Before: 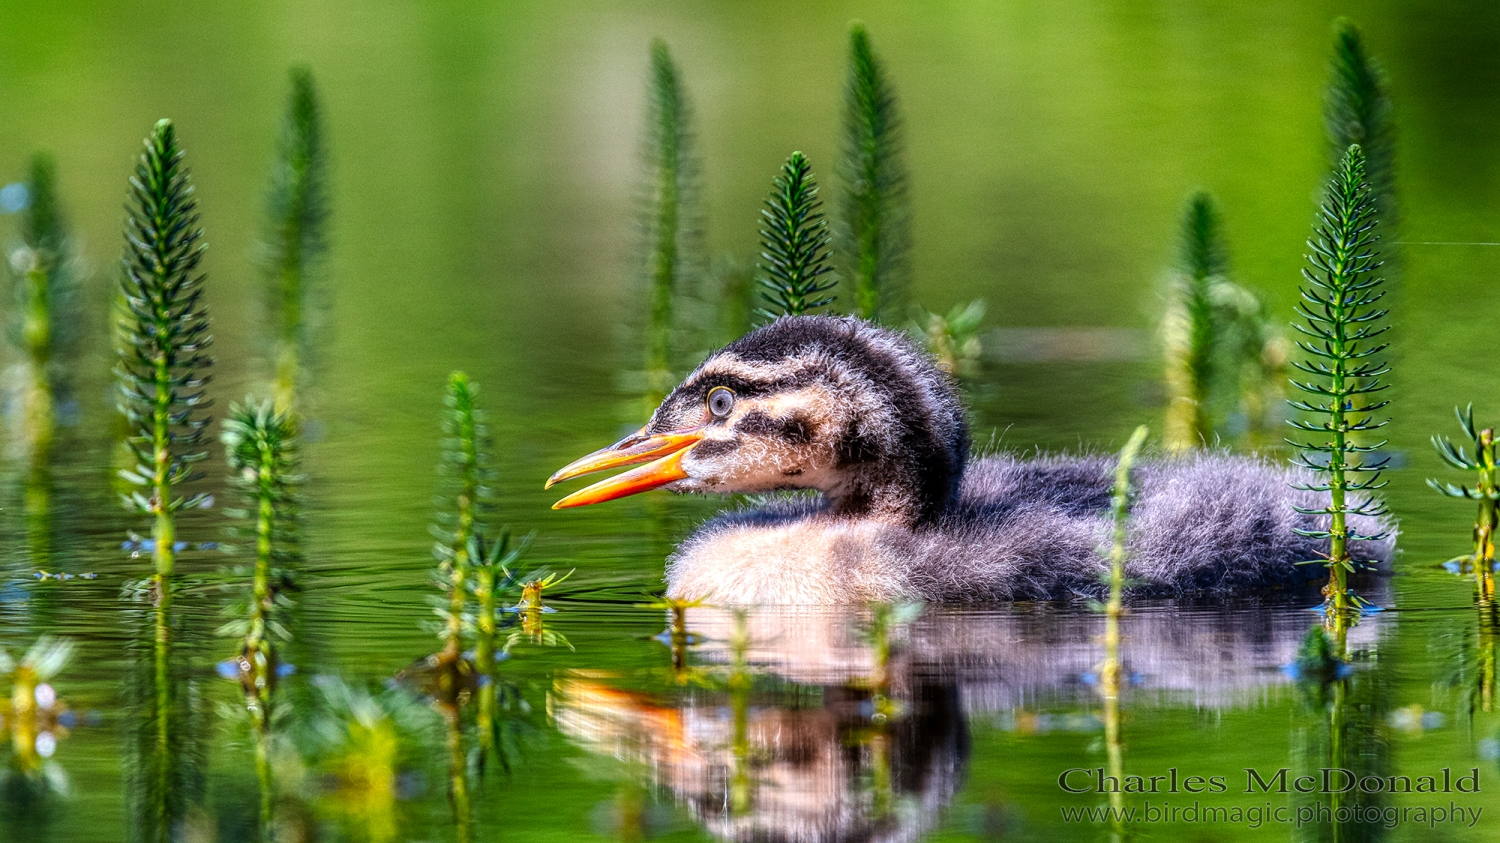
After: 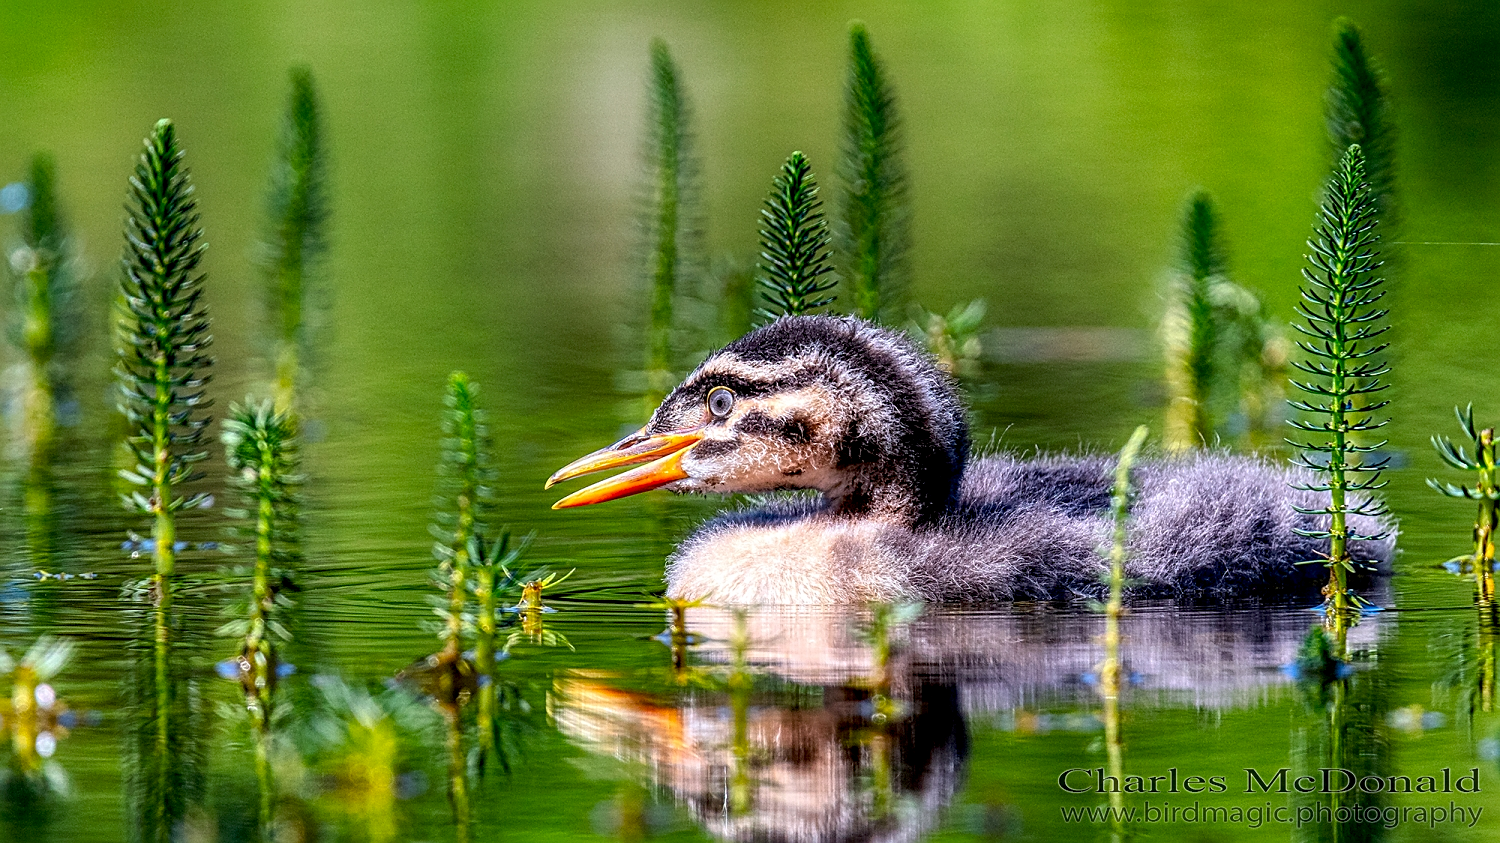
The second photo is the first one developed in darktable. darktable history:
sharpen: on, module defaults
exposure: black level correction 0.009, compensate highlight preservation false
